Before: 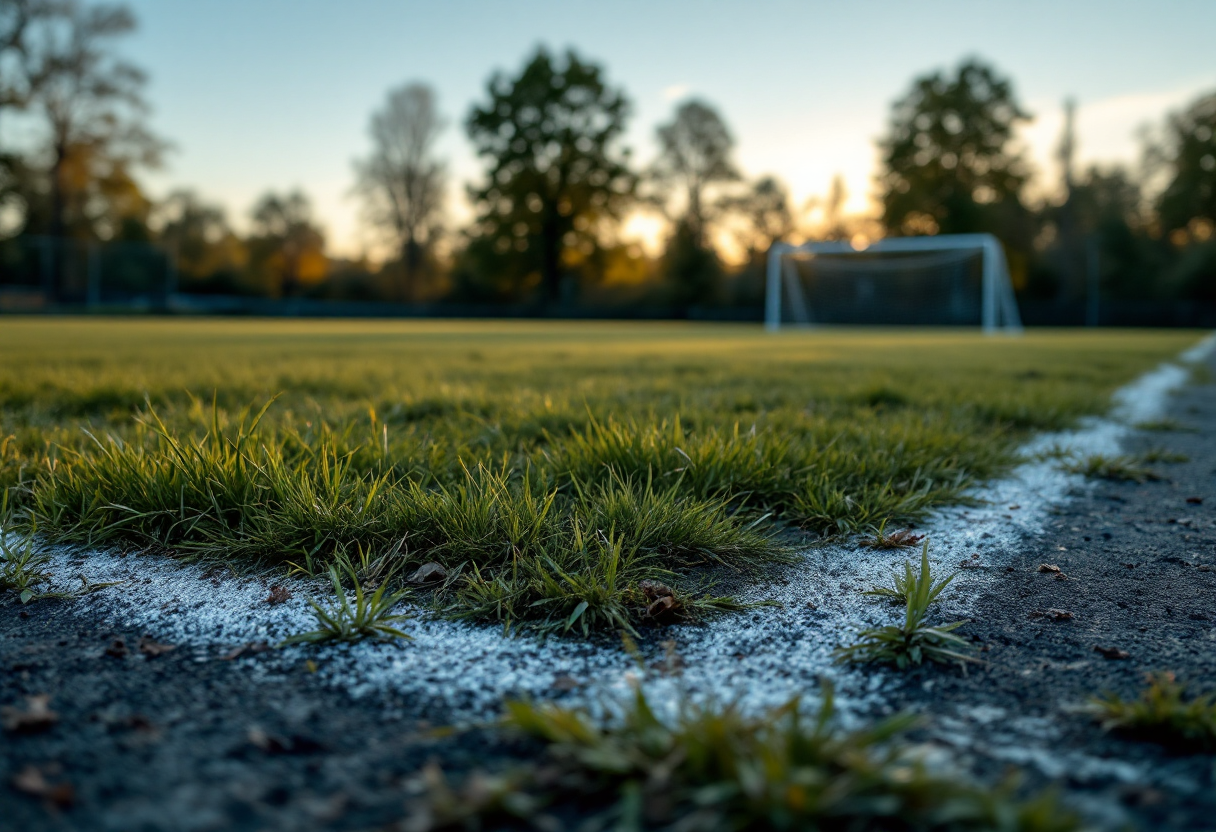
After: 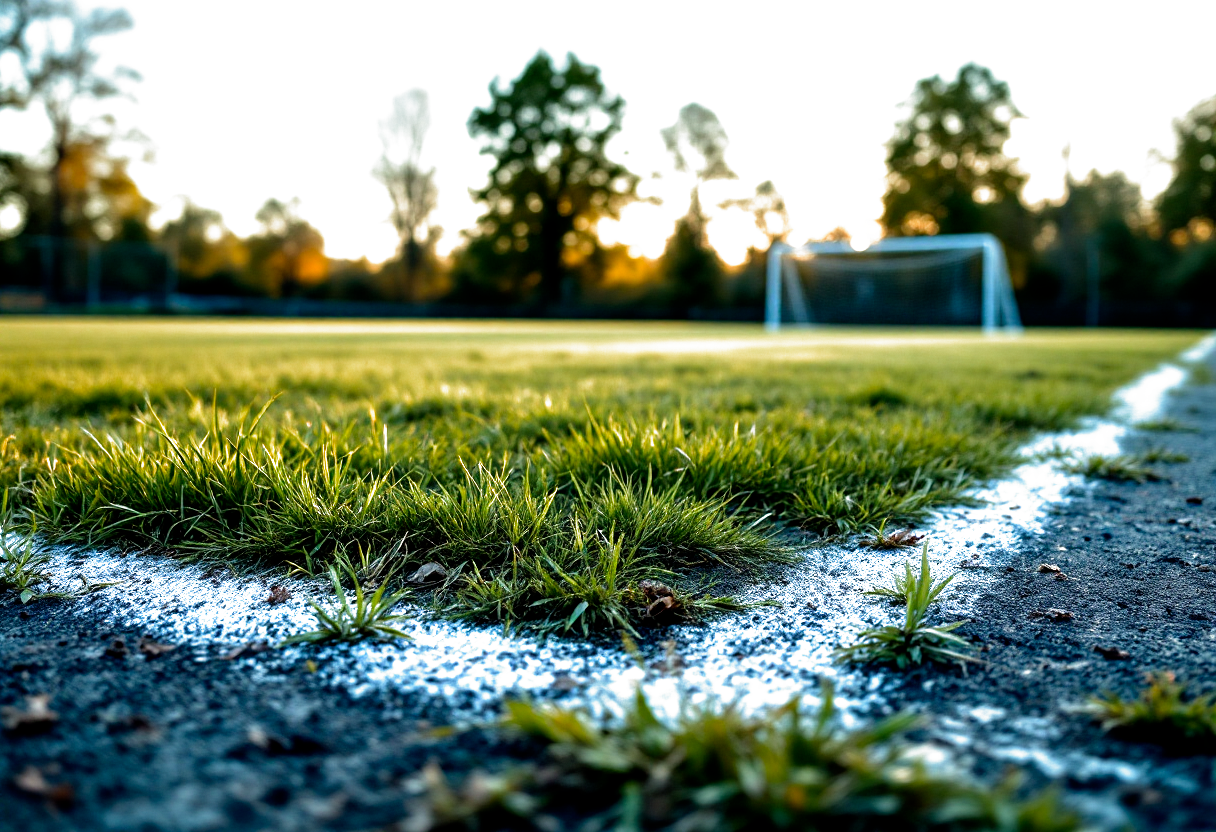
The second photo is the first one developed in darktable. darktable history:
exposure: black level correction 0, exposure 1.373 EV, compensate exposure bias true, compensate highlight preservation false
filmic rgb: black relative exposure -8.3 EV, white relative exposure 2.2 EV, target white luminance 99.927%, hardness 7.08, latitude 75.44%, contrast 1.321, highlights saturation mix -1.55%, shadows ↔ highlights balance 30.07%, preserve chrominance no, color science v5 (2021)
